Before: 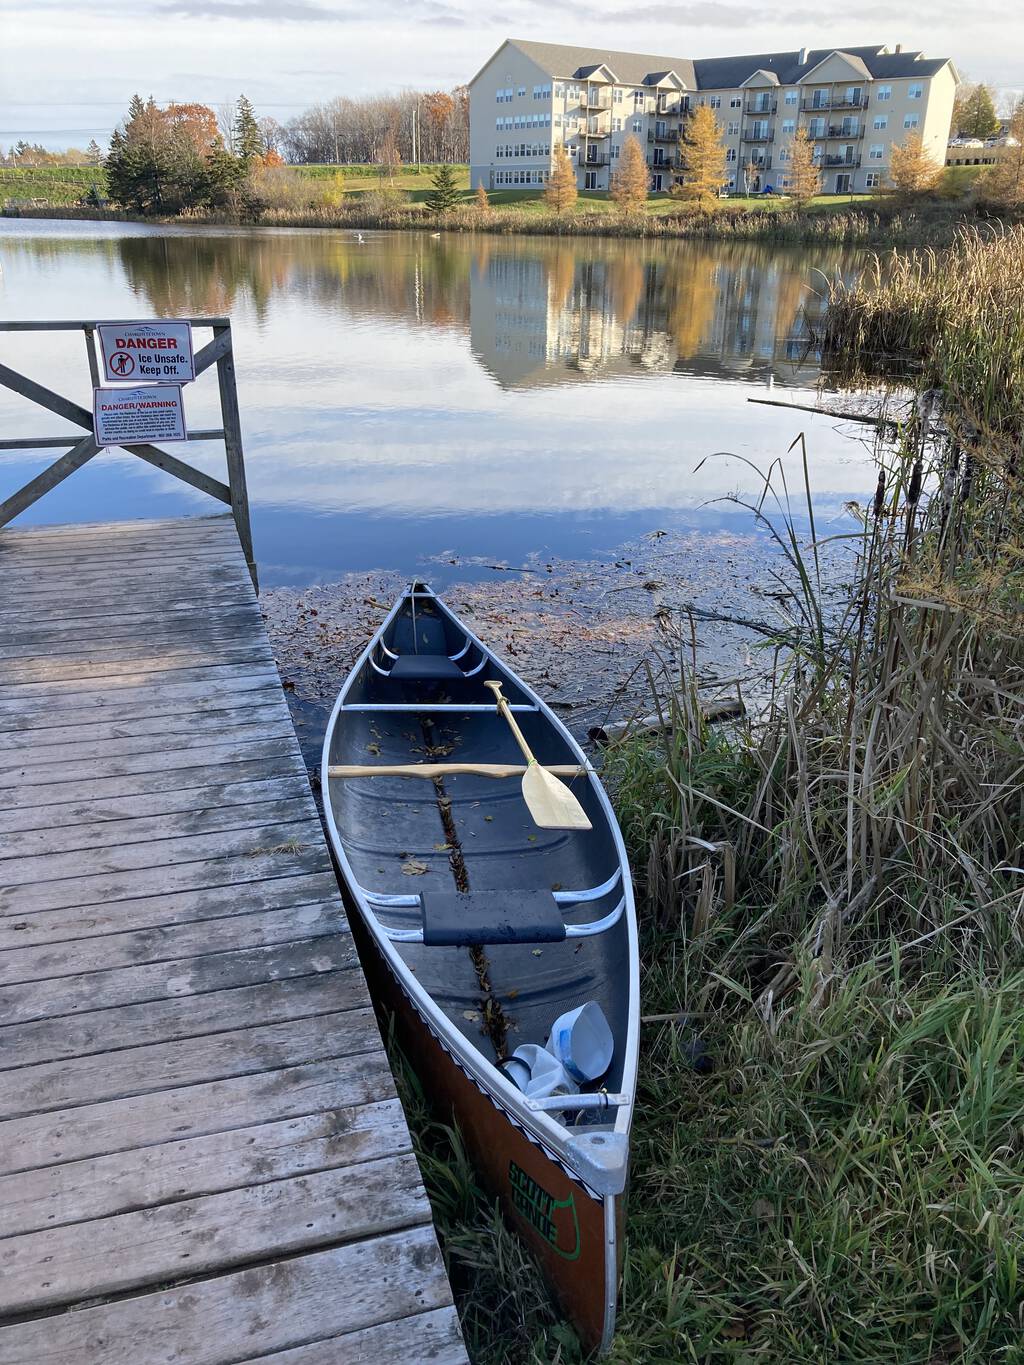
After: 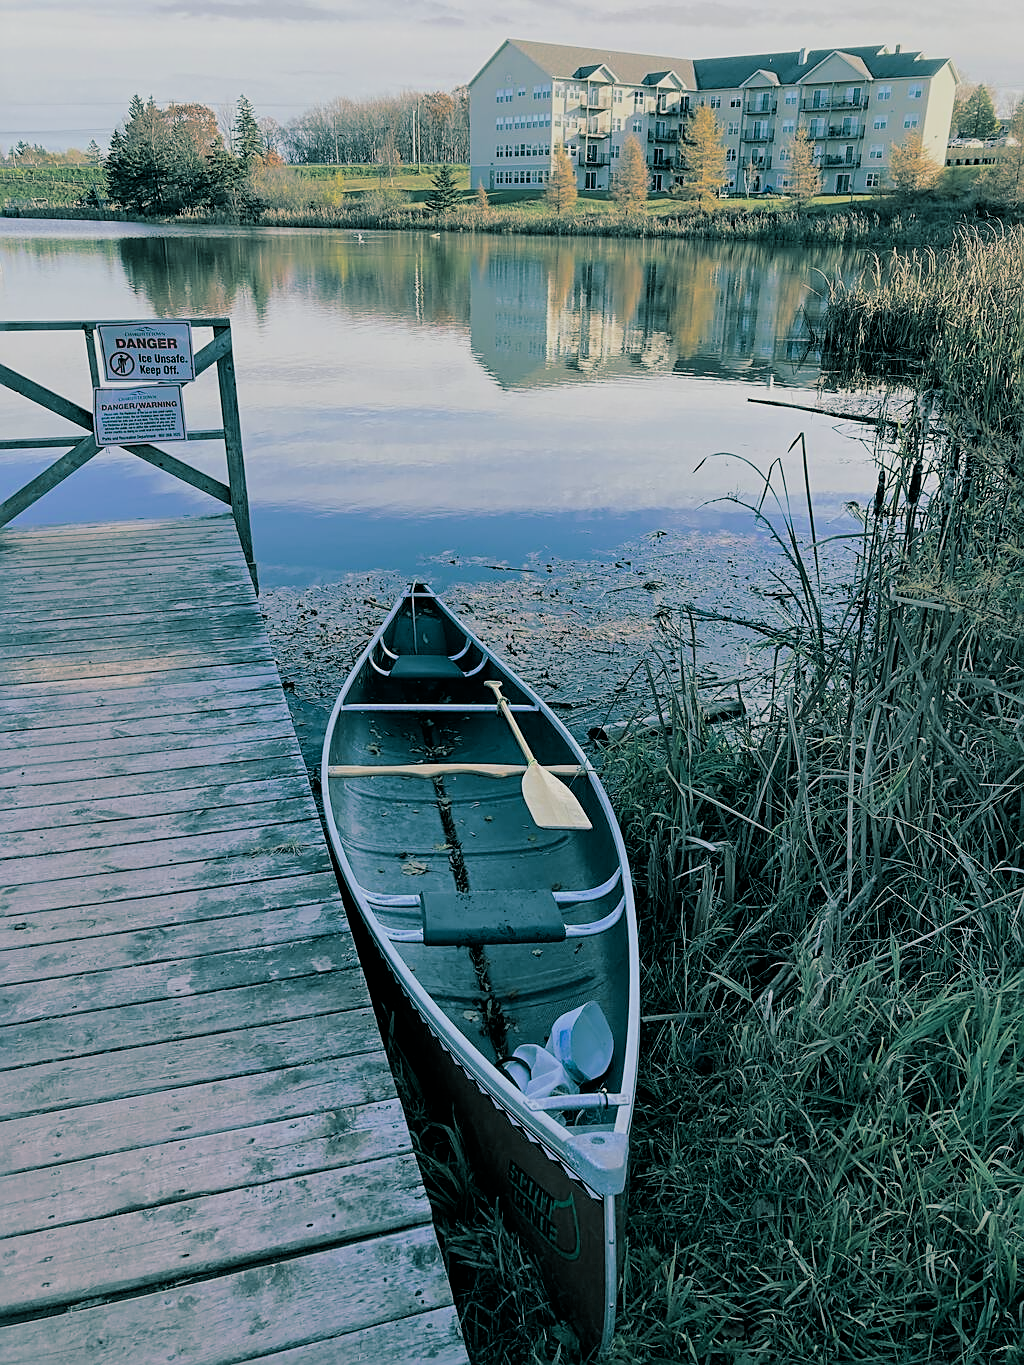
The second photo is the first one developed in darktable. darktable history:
sharpen: on, module defaults
split-toning: shadows › hue 186.43°, highlights › hue 49.29°, compress 30.29%
color balance rgb: perceptual saturation grading › global saturation 10%
filmic rgb: black relative exposure -7.65 EV, white relative exposure 4.56 EV, hardness 3.61
